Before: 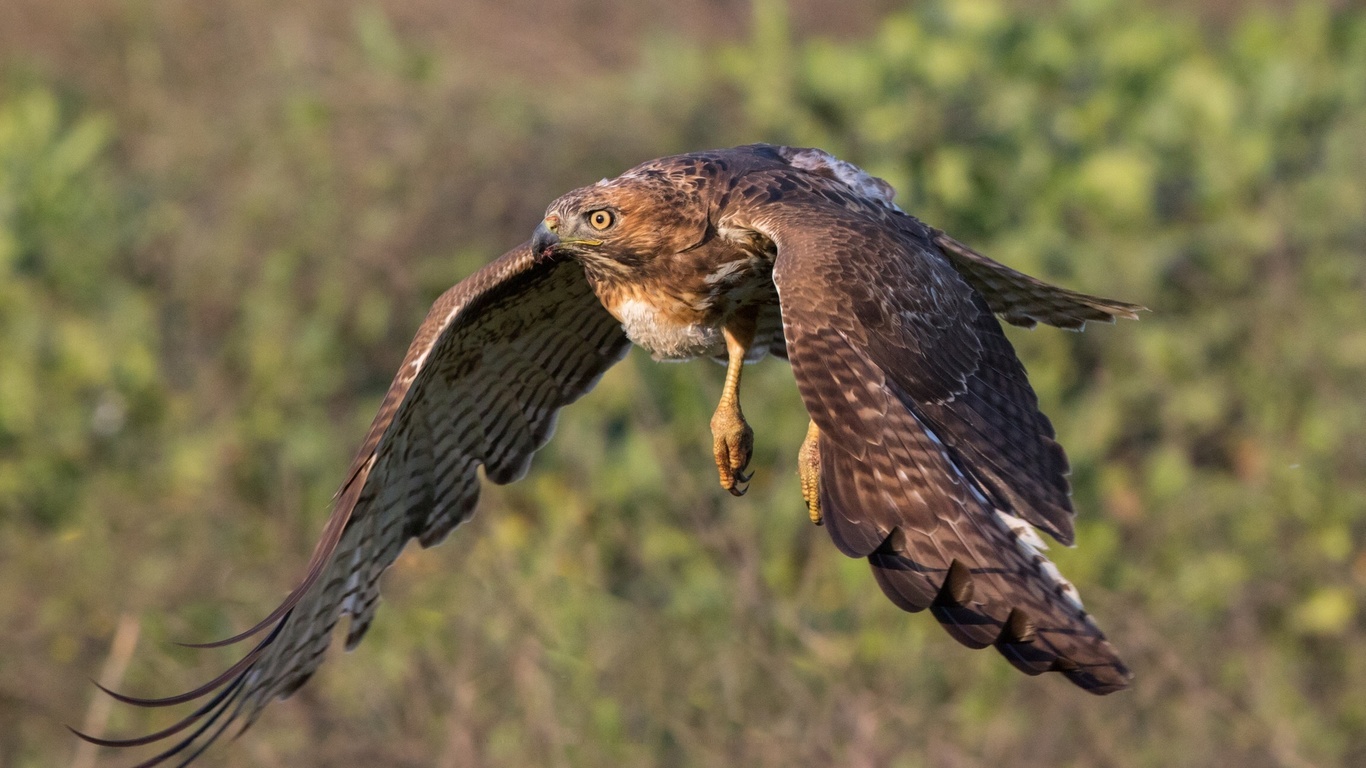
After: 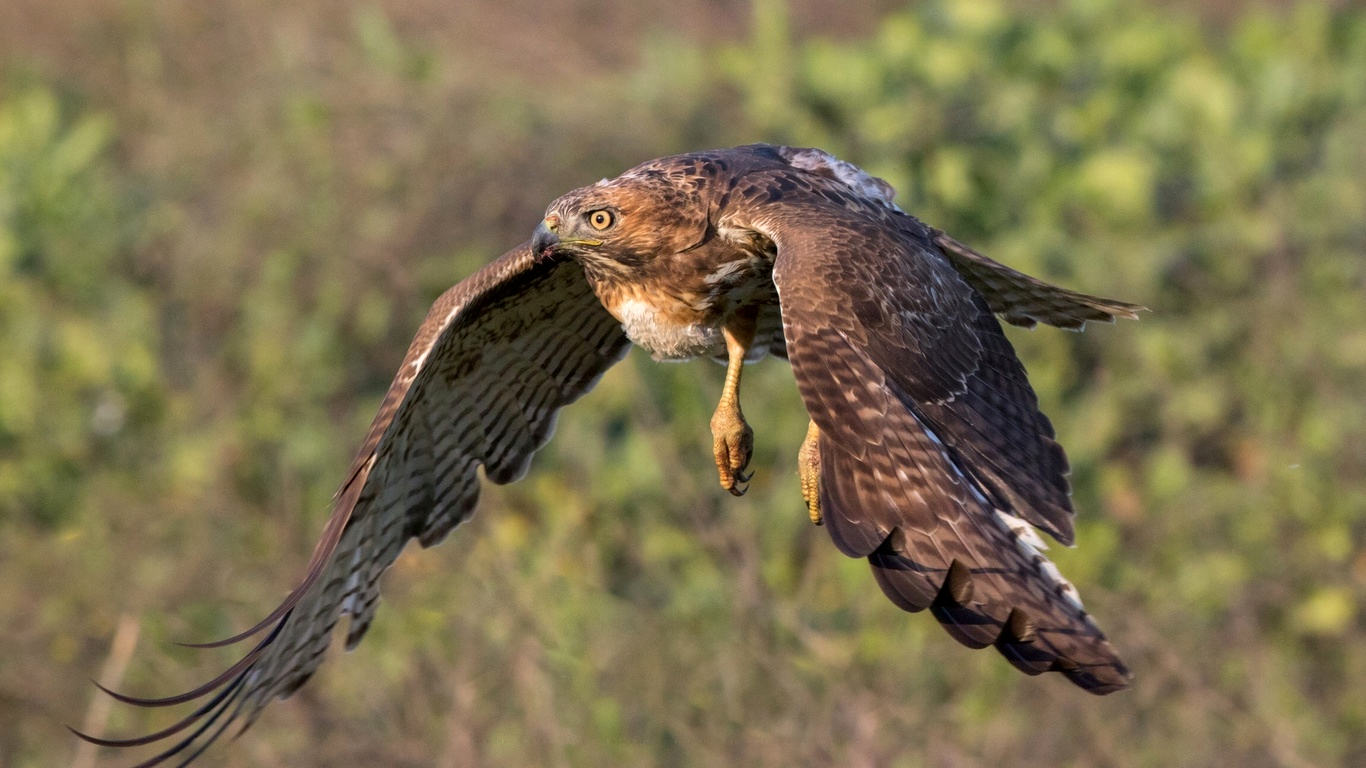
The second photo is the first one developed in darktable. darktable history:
exposure: black level correction 0.002, exposure 0.147 EV, compensate highlight preservation false
